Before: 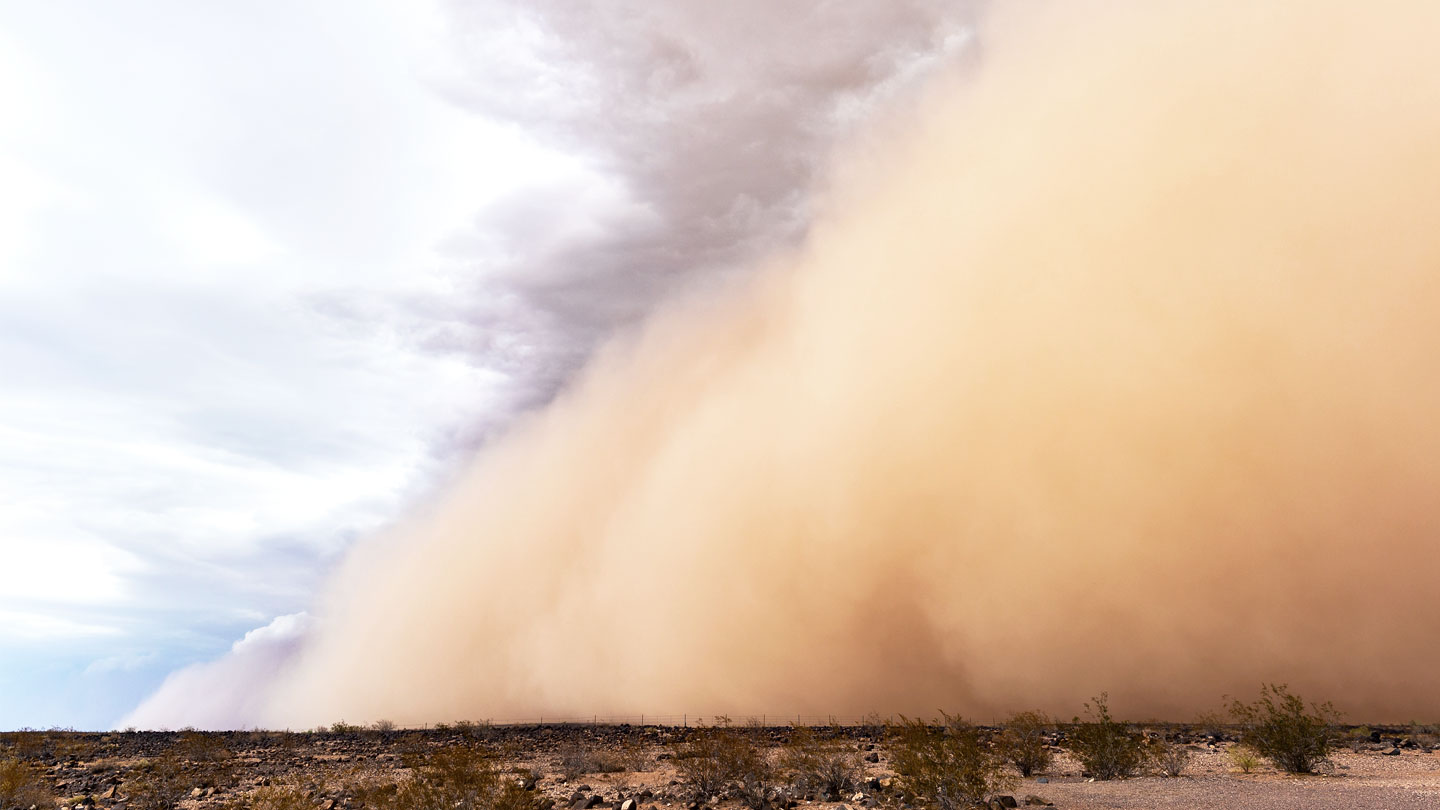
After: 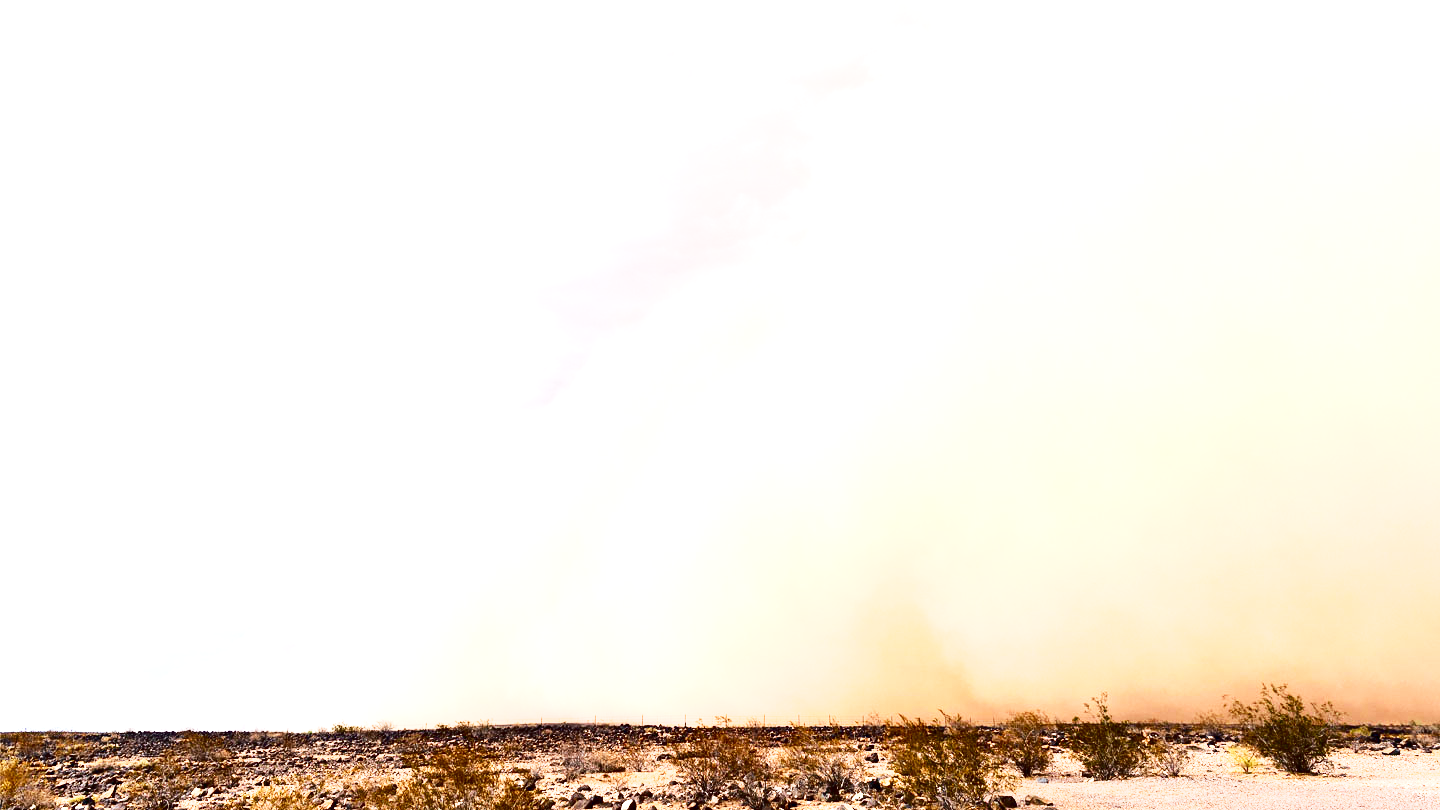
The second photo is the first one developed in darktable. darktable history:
contrast brightness saturation: contrast 0.24, brightness -0.24, saturation 0.14
base curve: curves: ch0 [(0, 0) (0.088, 0.125) (0.176, 0.251) (0.354, 0.501) (0.613, 0.749) (1, 0.877)], preserve colors none
exposure: black level correction 0, exposure 1.741 EV, compensate exposure bias true, compensate highlight preservation false
